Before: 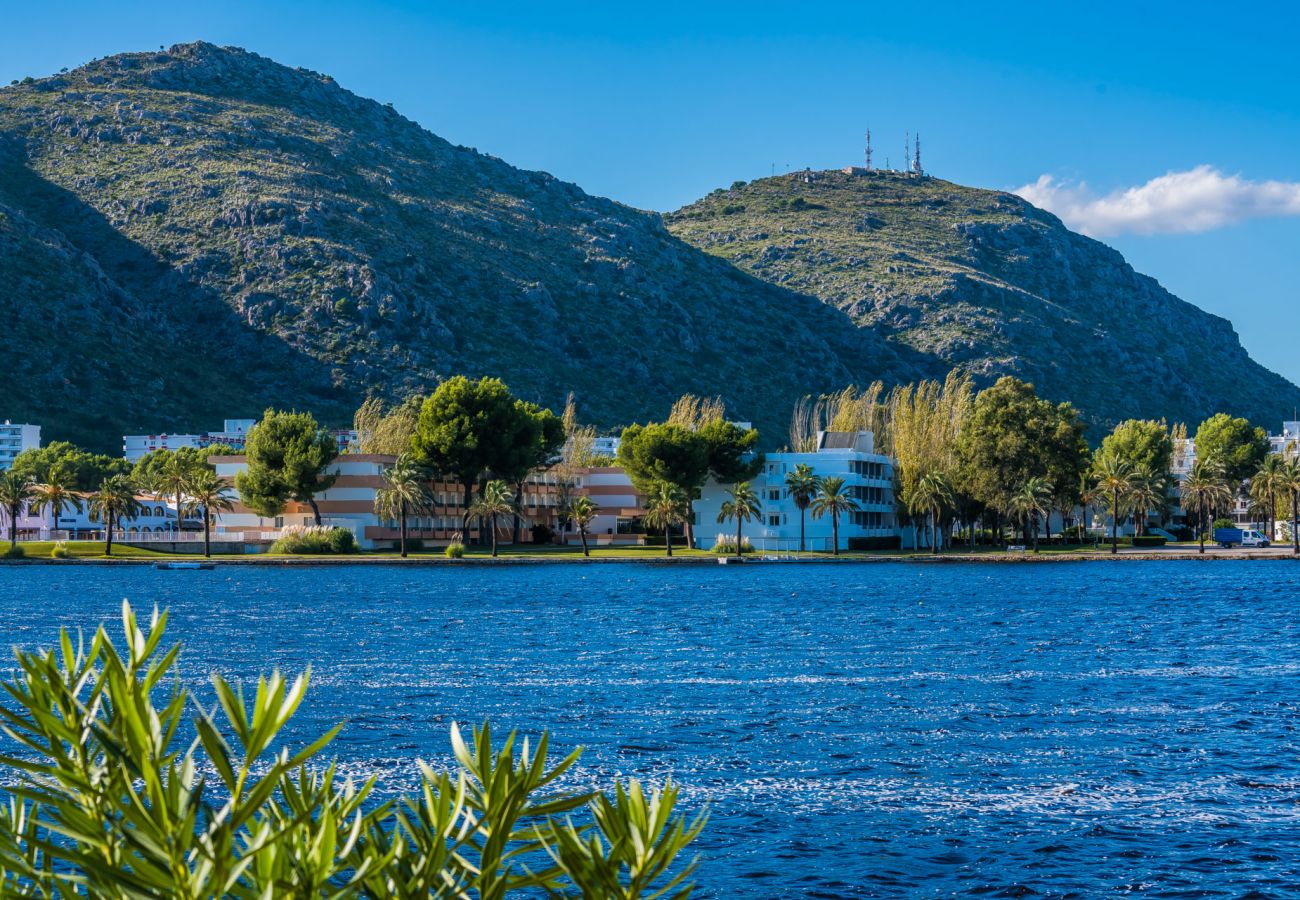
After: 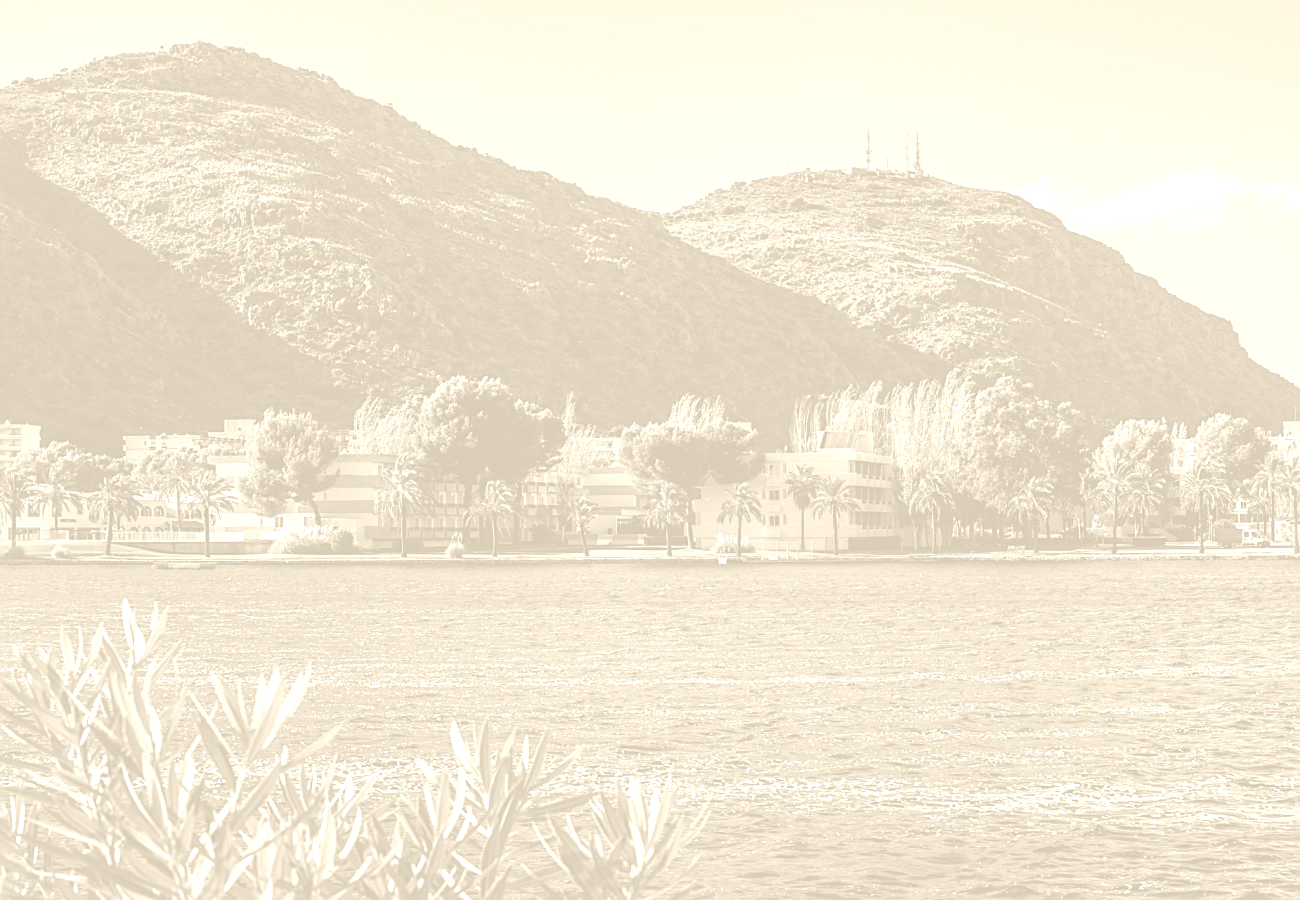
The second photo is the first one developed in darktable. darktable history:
exposure: black level correction -0.062, exposure -0.05 EV, compensate highlight preservation false
sharpen: on, module defaults
colorize: hue 36°, saturation 71%, lightness 80.79%
